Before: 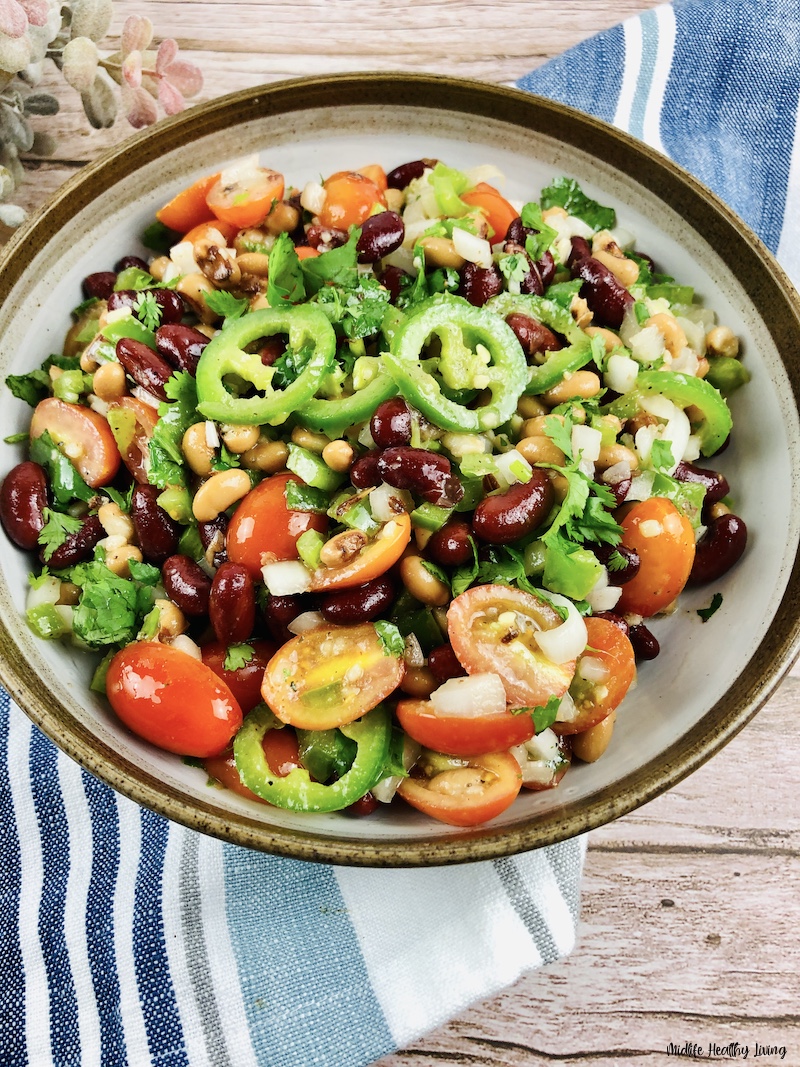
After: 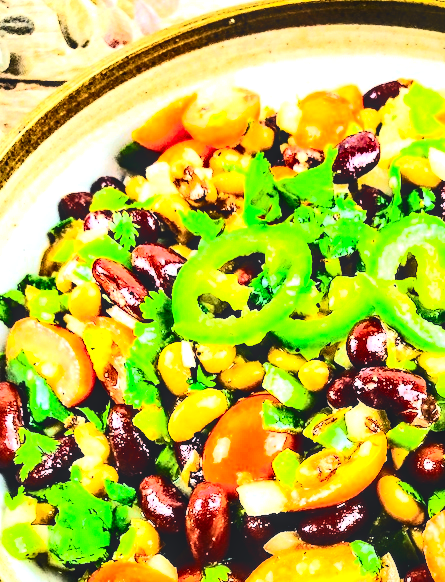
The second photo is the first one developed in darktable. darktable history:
exposure: black level correction 0, exposure 1.361 EV, compensate highlight preservation false
contrast brightness saturation: contrast 0.376, brightness 0.113
local contrast: on, module defaults
contrast equalizer: y [[0.6 ×6], [0.55 ×6], [0 ×6], [0 ×6], [0 ×6]], mix 0.581
color balance rgb: global offset › luminance 1.532%, perceptual saturation grading › global saturation 14.746%, global vibrance 20%
crop and rotate: left 3.05%, top 7.555%, right 41.255%, bottom 37.809%
tone equalizer: -8 EV -0.751 EV, -7 EV -0.714 EV, -6 EV -0.628 EV, -5 EV -0.397 EV, -3 EV 0.375 EV, -2 EV 0.6 EV, -1 EV 0.683 EV, +0 EV 0.721 EV, edges refinement/feathering 500, mask exposure compensation -1.57 EV, preserve details no
tone curve: curves: ch0 [(0, 0.023) (0.104, 0.058) (0.21, 0.162) (0.469, 0.524) (0.579, 0.65) (0.725, 0.8) (0.858, 0.903) (1, 0.974)]; ch1 [(0, 0) (0.414, 0.395) (0.447, 0.447) (0.502, 0.501) (0.521, 0.512) (0.57, 0.563) (0.618, 0.61) (0.654, 0.642) (1, 1)]; ch2 [(0, 0) (0.356, 0.408) (0.437, 0.453) (0.492, 0.485) (0.524, 0.508) (0.566, 0.567) (0.595, 0.604) (1, 1)], color space Lab, independent channels, preserve colors none
